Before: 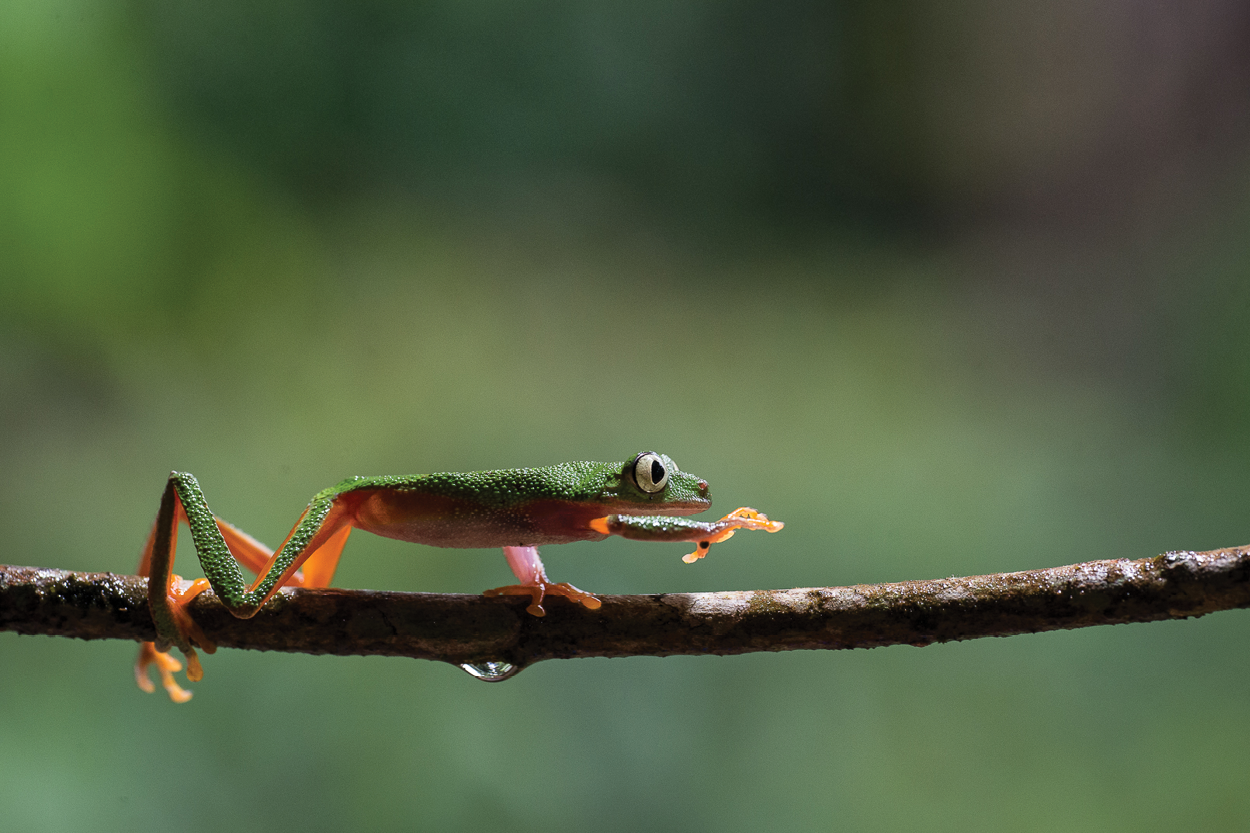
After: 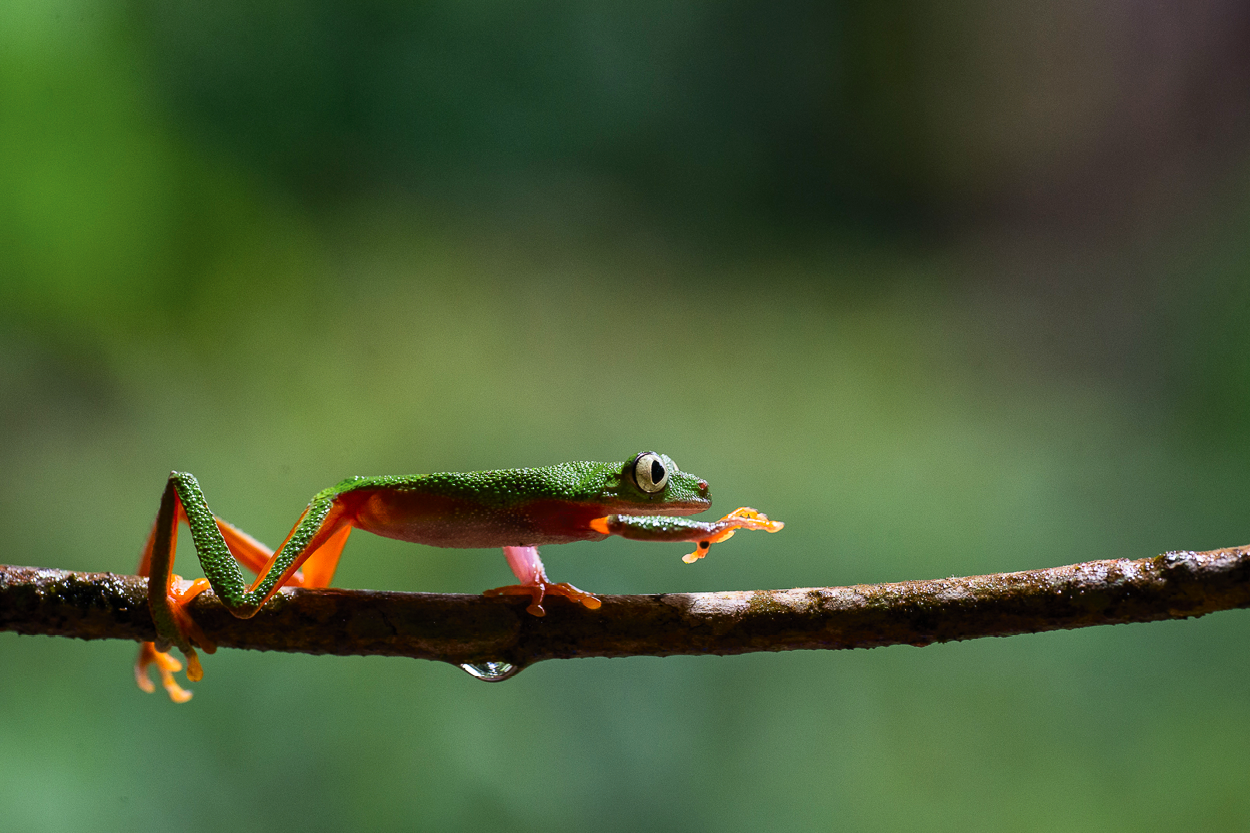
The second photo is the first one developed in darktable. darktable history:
contrast brightness saturation: contrast 0.159, saturation 0.334
